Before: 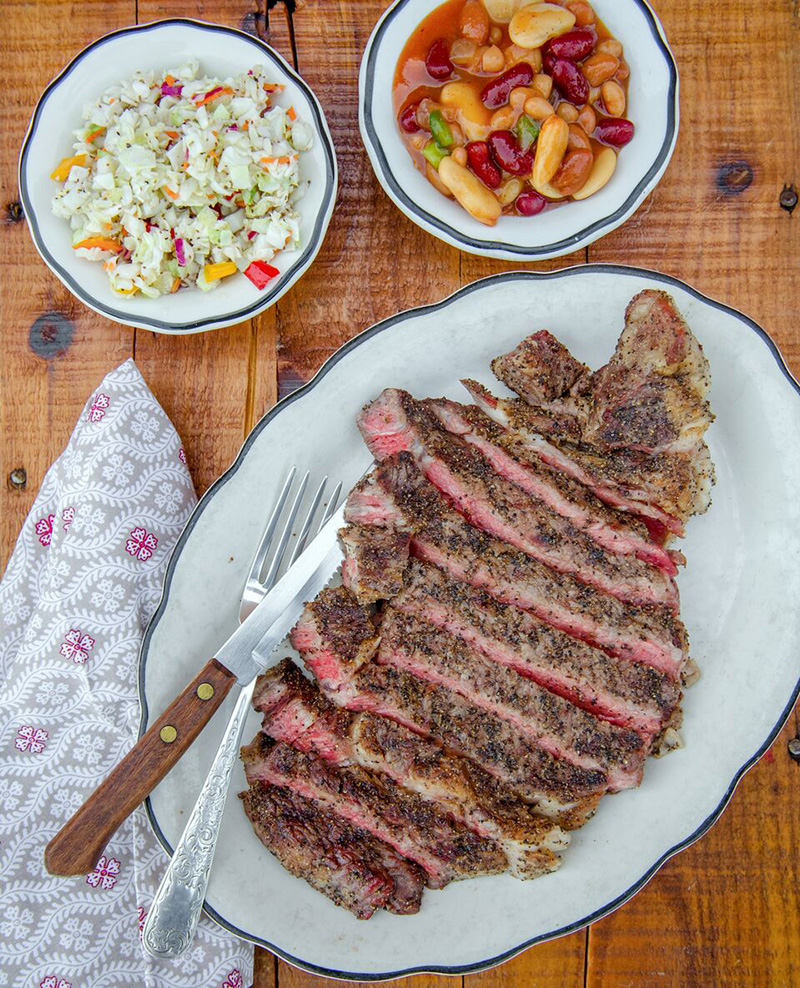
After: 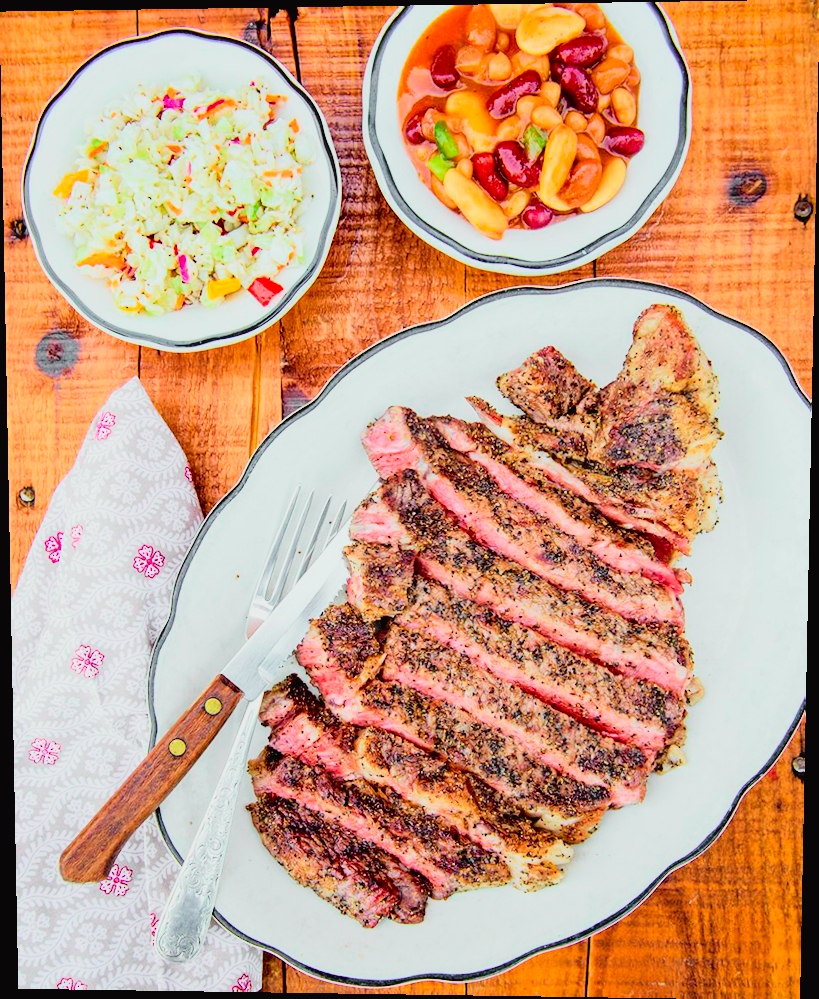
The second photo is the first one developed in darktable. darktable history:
contrast brightness saturation: contrast 0.07, brightness 0.18, saturation 0.4
rotate and perspective: lens shift (vertical) 0.048, lens shift (horizontal) -0.024, automatic cropping off
tone curve: curves: ch0 [(0, 0.014) (0.17, 0.099) (0.398, 0.423) (0.725, 0.828) (0.872, 0.918) (1, 0.981)]; ch1 [(0, 0) (0.402, 0.36) (0.489, 0.491) (0.5, 0.503) (0.515, 0.52) (0.545, 0.572) (0.615, 0.662) (0.701, 0.725) (1, 1)]; ch2 [(0, 0) (0.42, 0.458) (0.485, 0.499) (0.503, 0.503) (0.531, 0.542) (0.561, 0.594) (0.644, 0.694) (0.717, 0.753) (1, 0.991)], color space Lab, independent channels
filmic rgb: black relative exposure -7.65 EV, white relative exposure 4.56 EV, hardness 3.61, contrast 1.05
